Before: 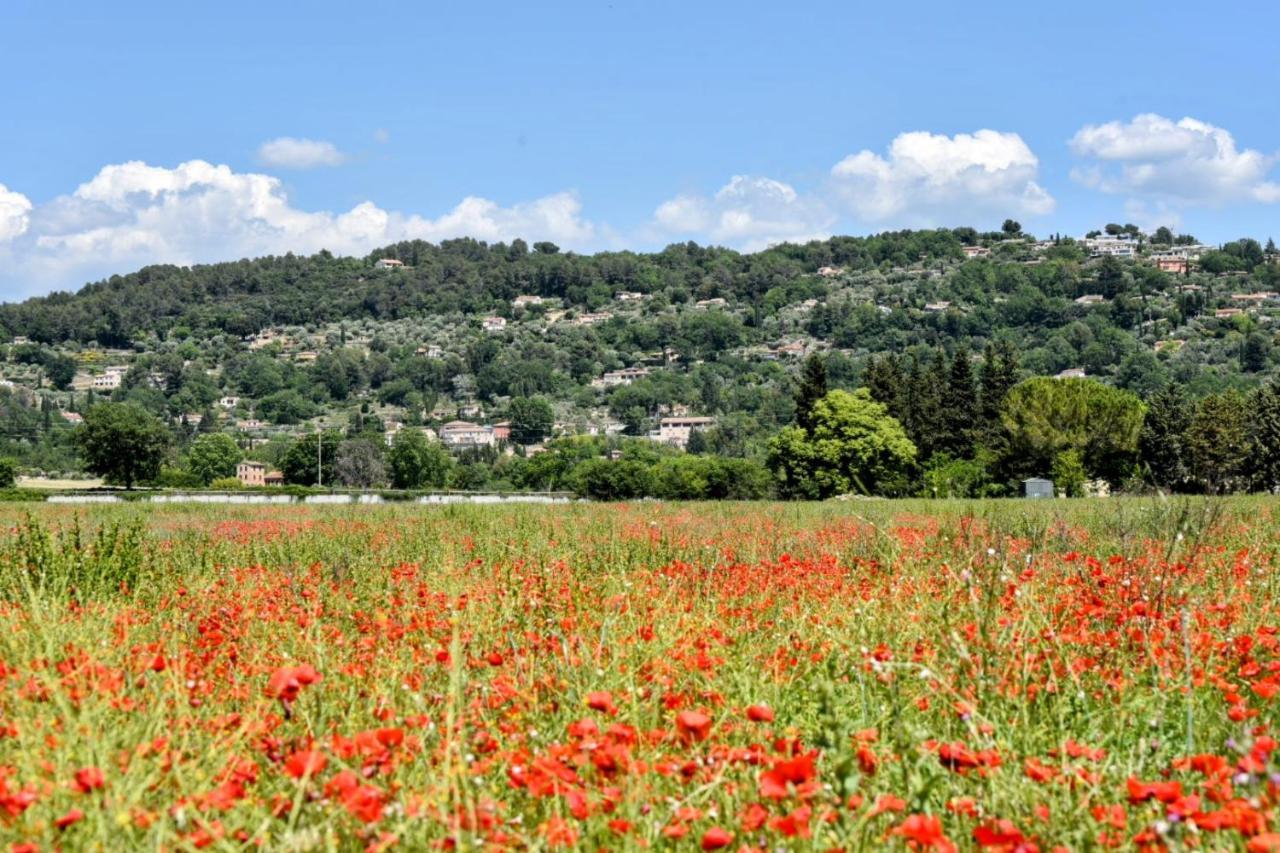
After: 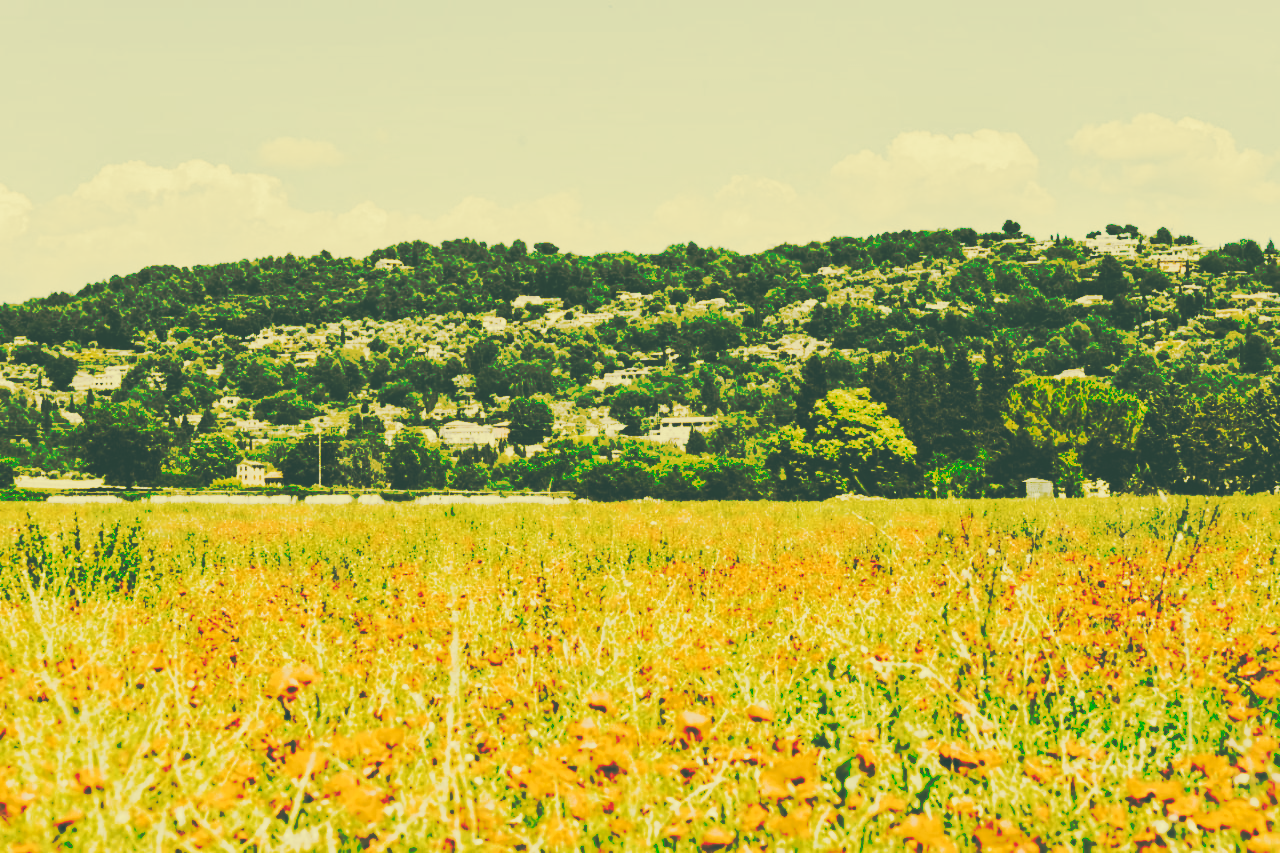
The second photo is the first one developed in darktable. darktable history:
tone curve: curves: ch0 [(0, 0) (0.003, 0.002) (0.011, 0.01) (0.025, 0.022) (0.044, 0.039) (0.069, 0.061) (0.1, 0.087) (0.136, 0.119) (0.177, 0.155) (0.224, 0.196) (0.277, 0.242) (0.335, 0.293) (0.399, 0.349) (0.468, 0.409) (0.543, 0.685) (0.623, 0.74) (0.709, 0.8) (0.801, 0.863) (0.898, 0.929) (1, 1)], preserve colors none
color look up table: target L [87.31, 85.84, 85.76, 77.58, 75.63, 76.46, 65.83, 65.09, 64.7, 47.89, 43.05, 31.86, 200, 85.81, 83.16, 81.06, 82.54, 78.62, 76.23, 76.95, 60.68, 64.01, 60.02, 40.64, 37.37, 38.62, 32.48, 87.42, 85.97, 86.31, 81.51, 80.3, 84.53, 74.83, 71.04, 83.85, 76.72, 70.51, 43.32, 39.03, 35.05, 40.01, 33.26, 31.86, 83.13, 77.99, 65.08, 60.84, 36.06], target a [-7.911, -11.56, -12.12, -14.12, -22.1, -8.133, -48.28, -1.035, -4.211, -28.61, -26.2, -13.79, 0, -5.231, -3.89, 4.228, 3.104, 12.24, 16.85, 18.77, 21.31, 34.31, 49.18, -1.583, -9.095, 9.408, -10.3, -5.636, -4.034, -4.12, -4.66, 2.993, -2.335, 24.86, 9.032, -0.488, -1.053, 10.44, -6.329, 12.85, -3.665, 13.29, -12.83, -13.79, -10.62, -8.95, -18.24, -30.41, -16.09], target b [42.02, 39.45, 42.78, 54.64, 41.66, 37.28, 49.91, 54.8, 43.01, 27.73, 15.85, 5.343, 0, 49.42, 41.2, 48.2, 40.17, 48.92, 63.38, 43.67, 44.9, 50.26, 33.49, 19.79, 10.83, 16.23, 6.33, 40.77, 38.91, 39.36, 35.97, 36.18, 36.54, 32.29, 34.95, 35.7, 23.82, 23.6, -10.24, 10.2, 7.059, -11.88, 3.619, 5.343, 34.36, 25.86, 16.16, 19.25, 5.719], num patches 49
